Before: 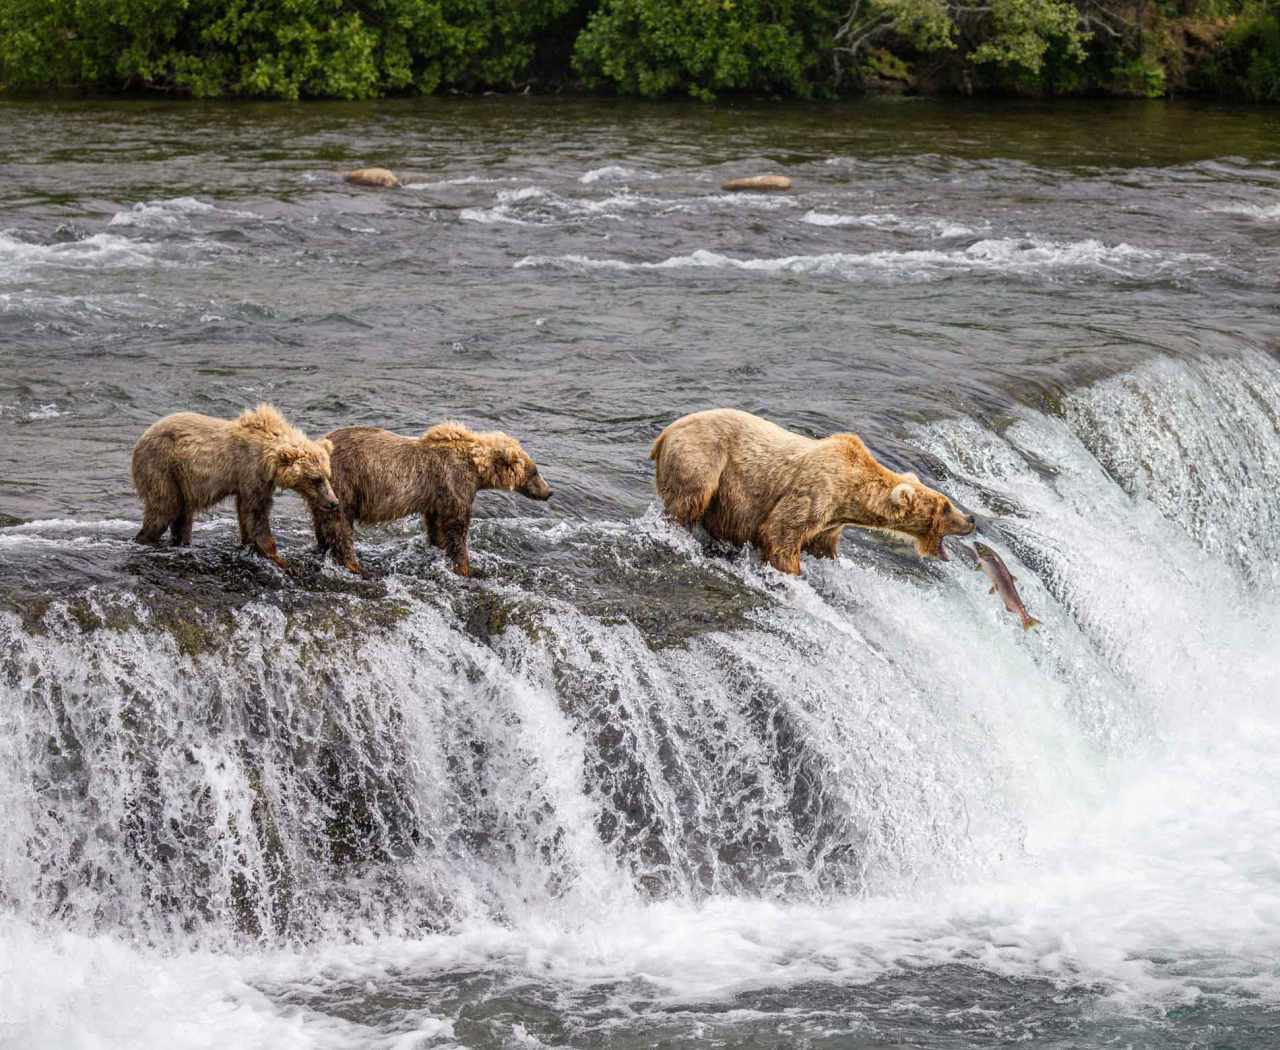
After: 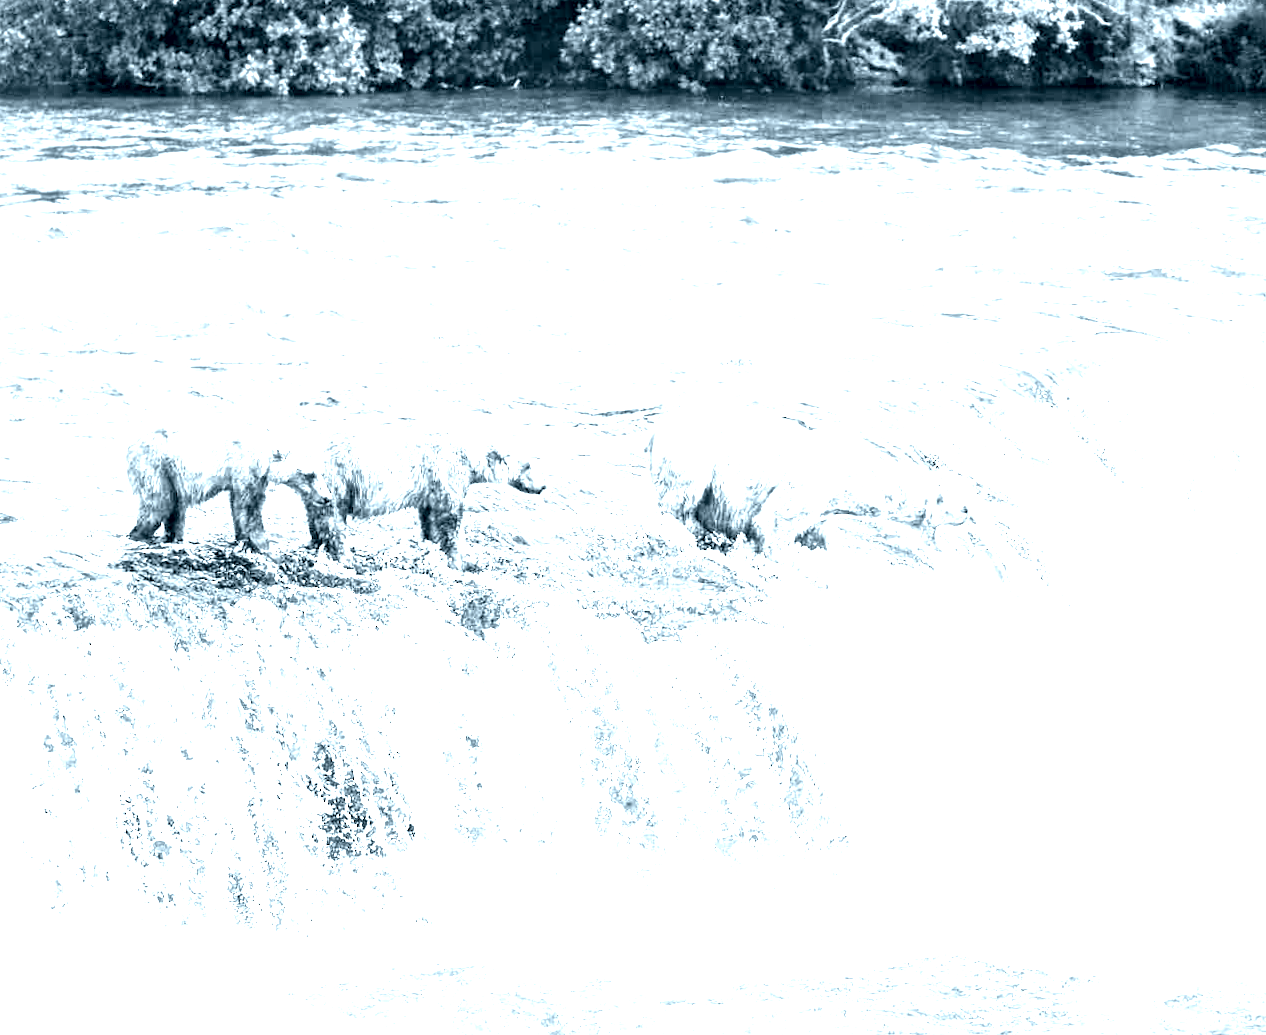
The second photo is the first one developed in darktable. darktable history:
exposure: exposure 0.7 EV, compensate highlight preservation false
white balance: red 8, blue 8
rotate and perspective: rotation -0.45°, automatic cropping original format, crop left 0.008, crop right 0.992, crop top 0.012, crop bottom 0.988
colorize: hue 194.4°, saturation 29%, source mix 61.75%, lightness 3.98%, version 1
